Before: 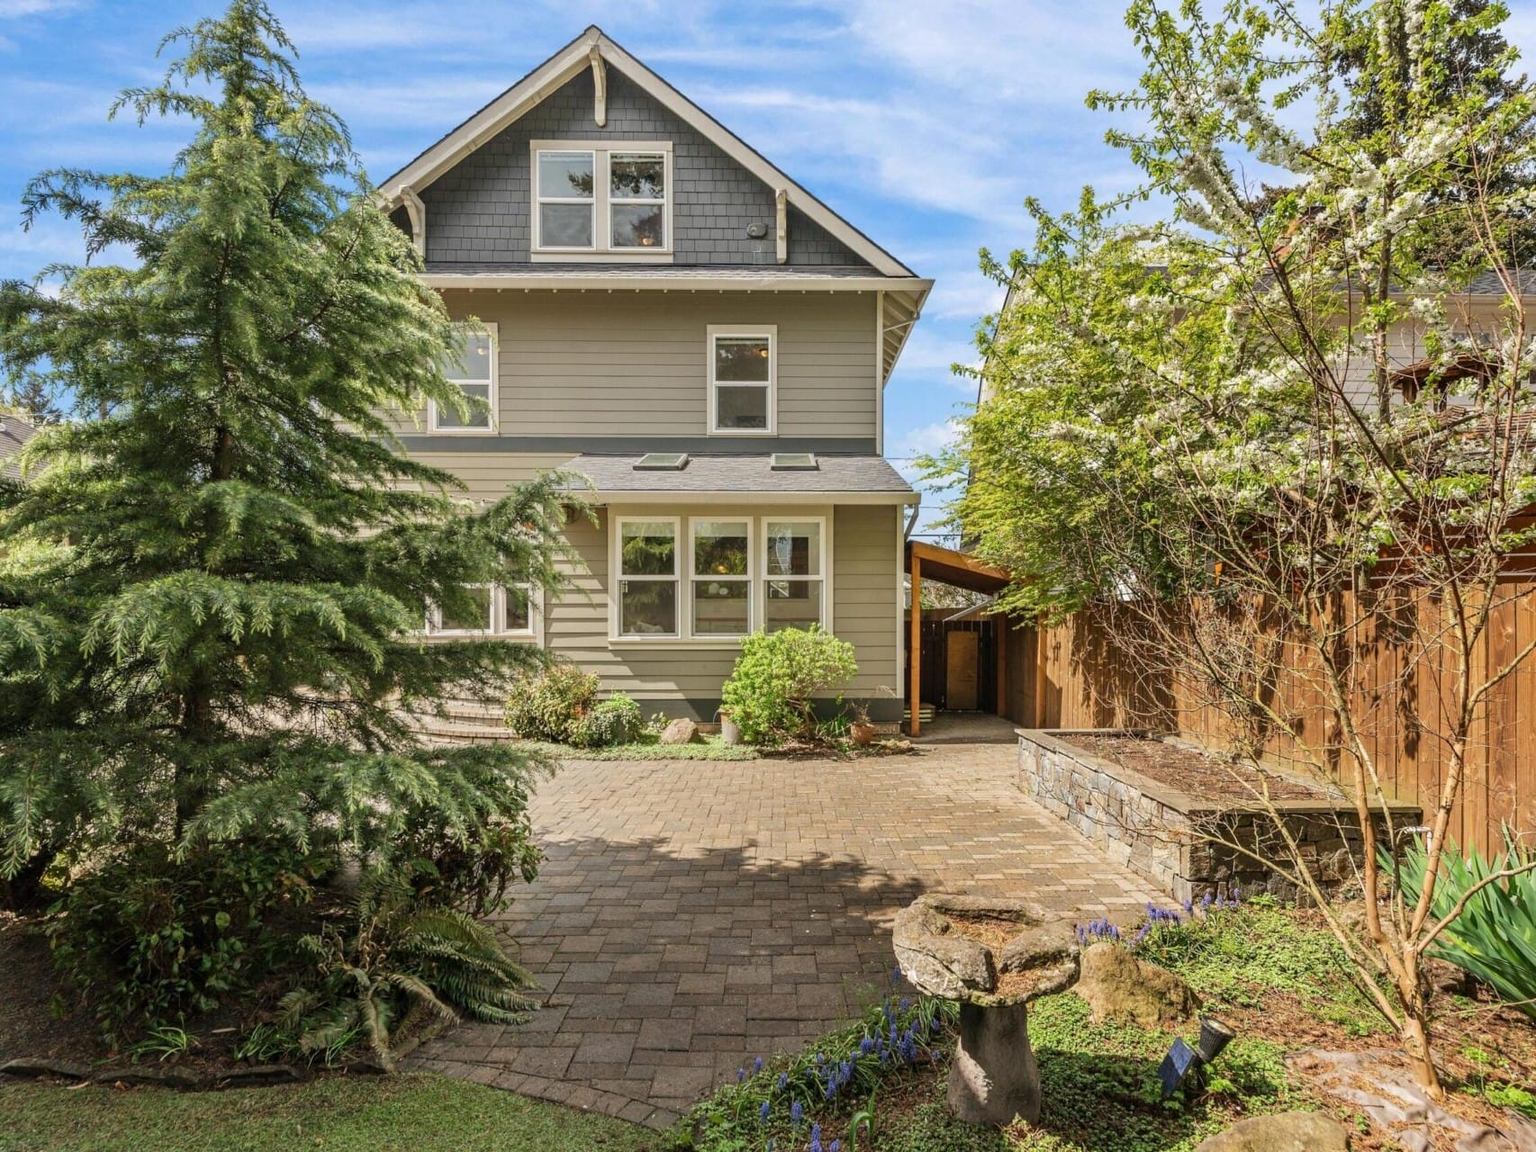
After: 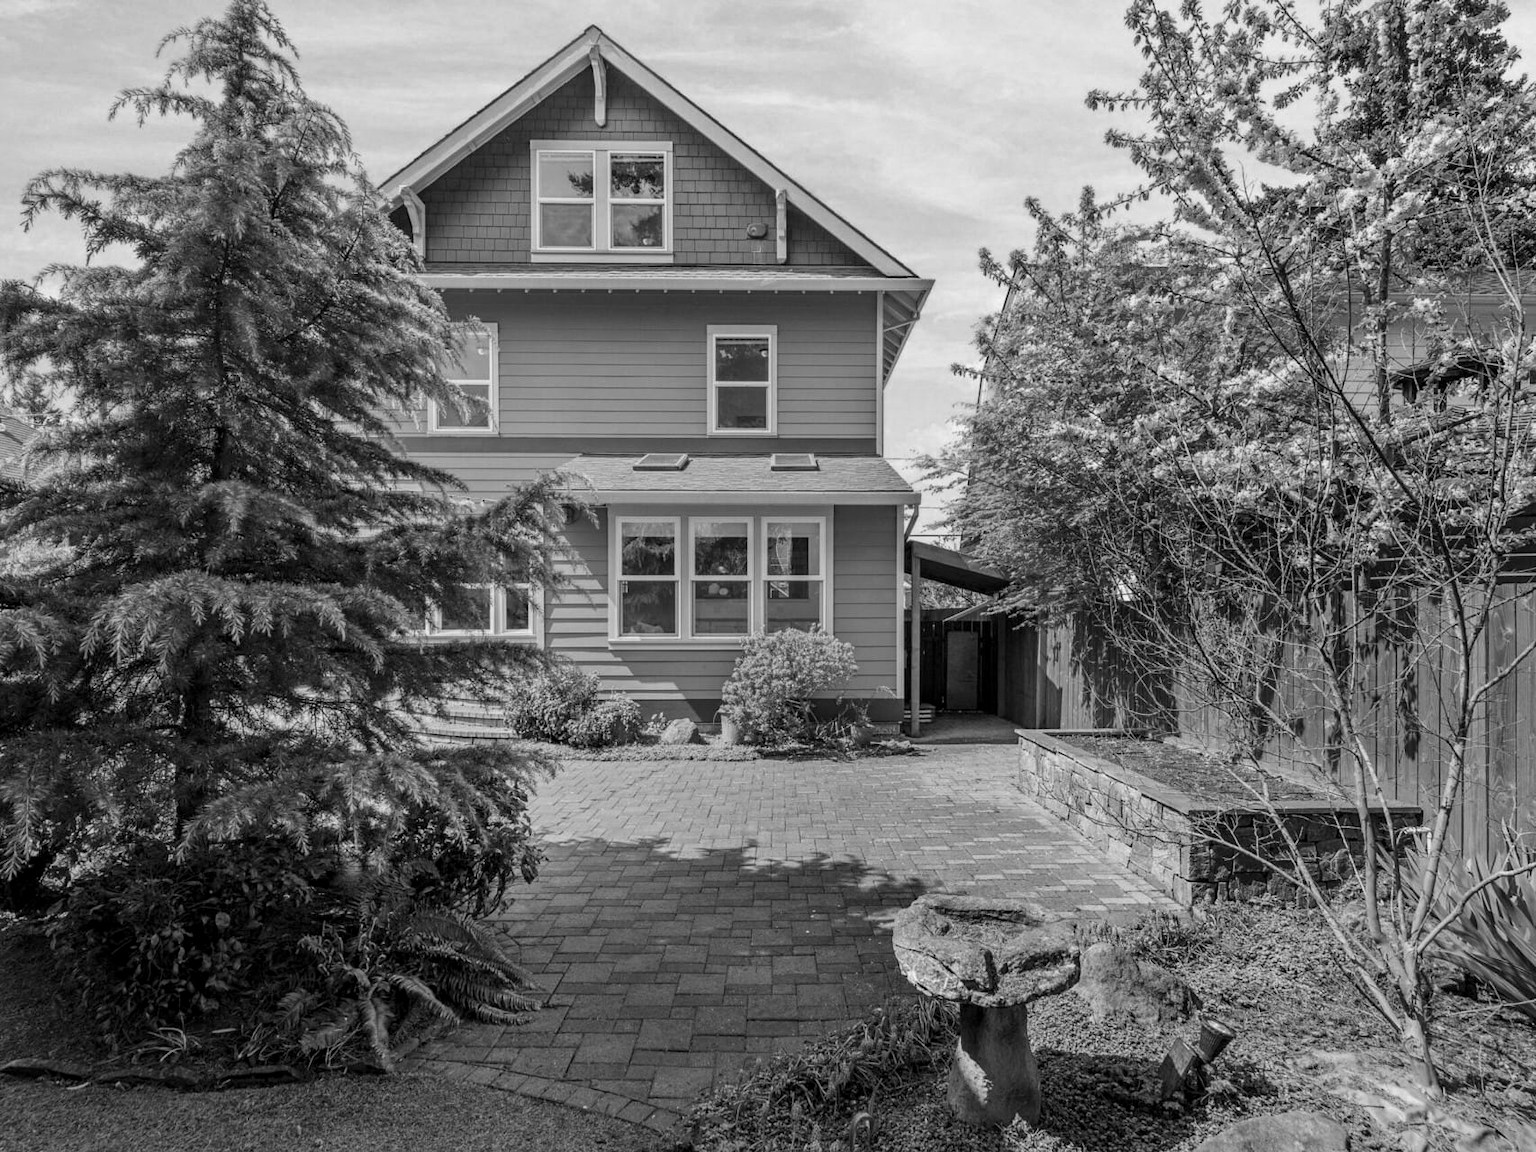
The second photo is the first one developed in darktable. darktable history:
levels: levels [0.026, 0.507, 0.987]
color calibration: output gray [0.246, 0.254, 0.501, 0], illuminant as shot in camera, x 0.358, y 0.373, temperature 4628.91 K
exposure: exposure -0.056 EV, compensate highlight preservation false
contrast brightness saturation: saturation -0.047
